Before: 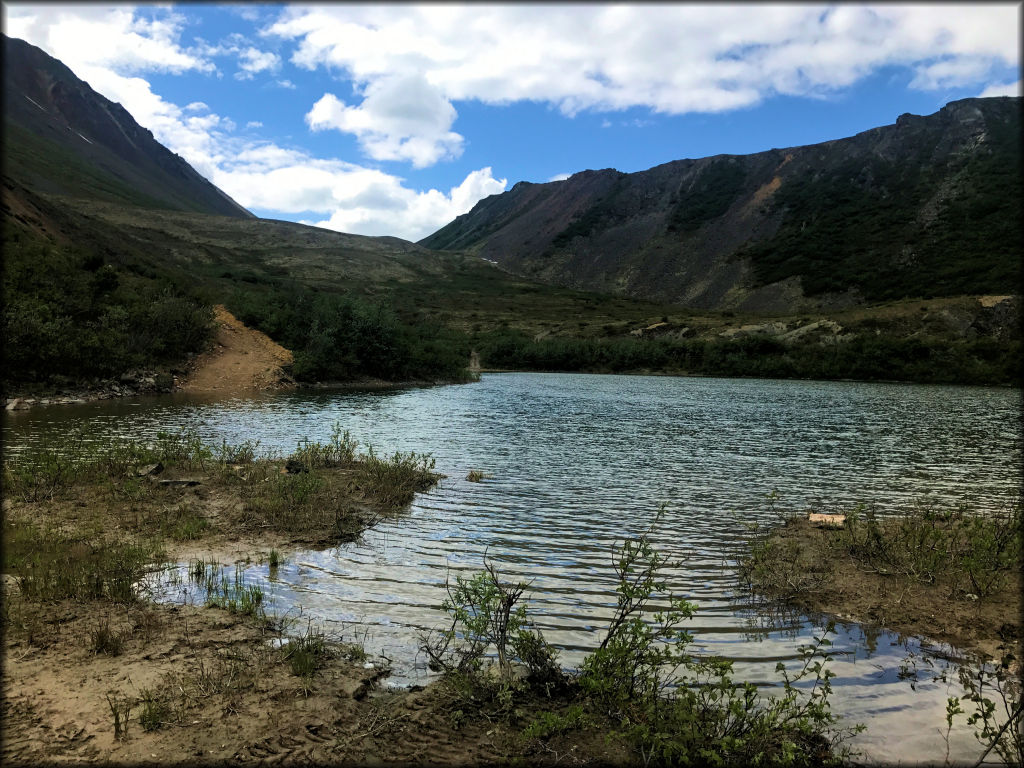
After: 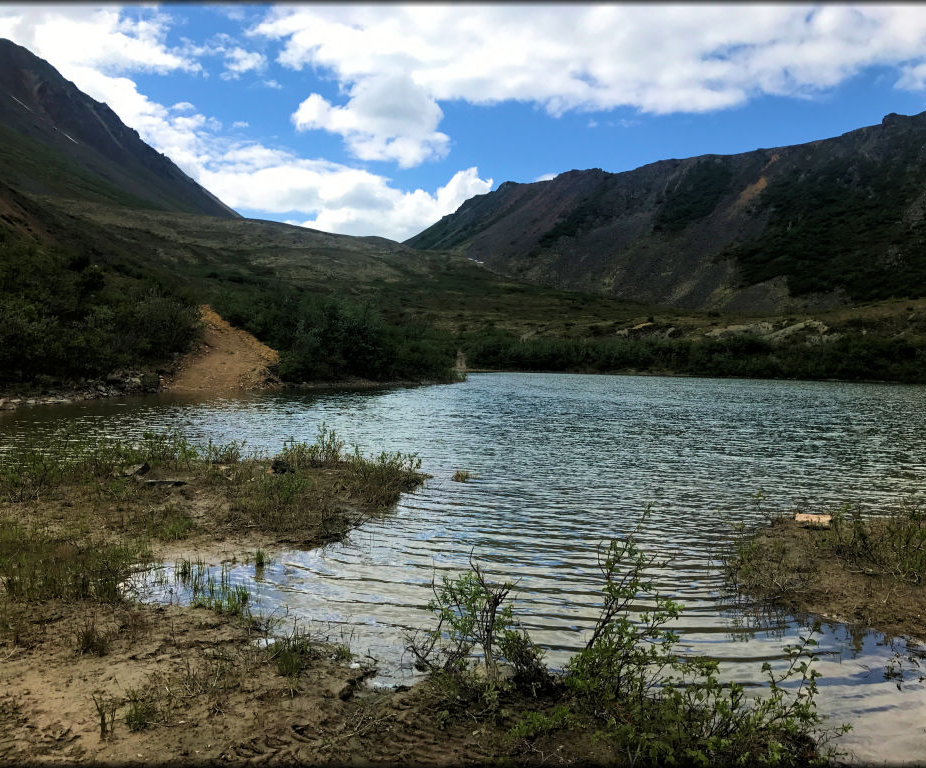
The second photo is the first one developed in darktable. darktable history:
crop and rotate: left 1.397%, right 8.089%
color correction: highlights b* 0.01
